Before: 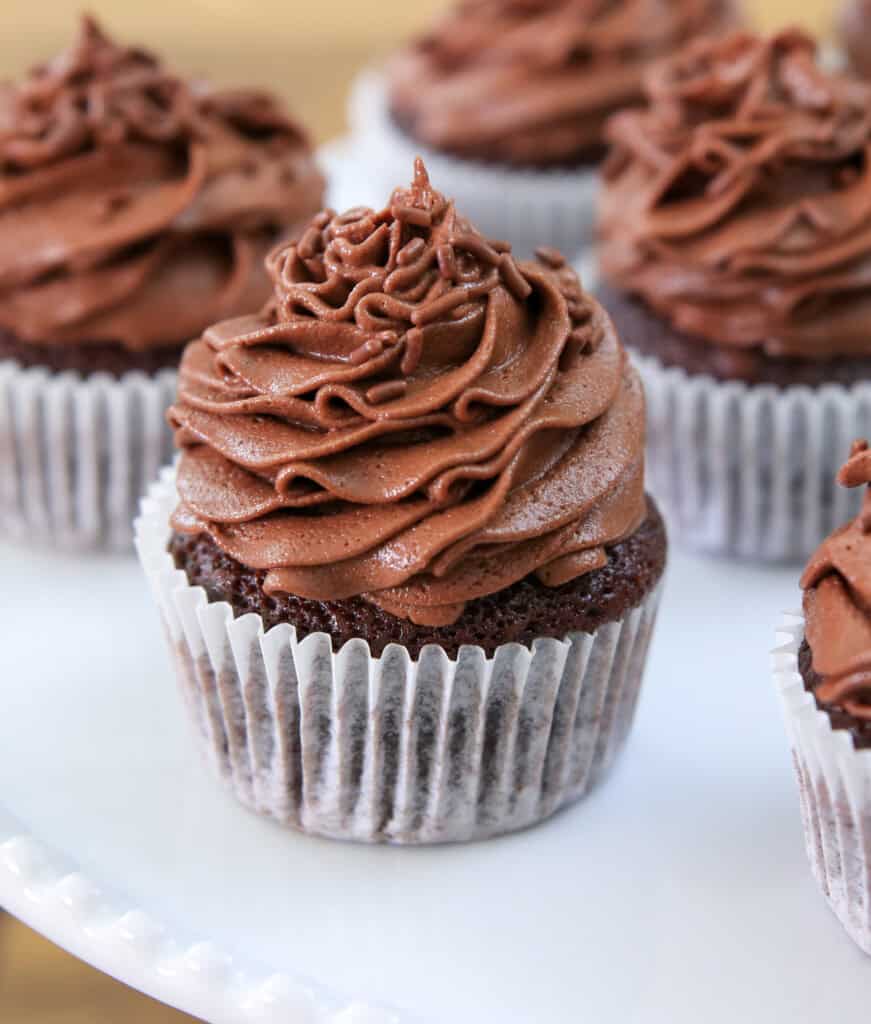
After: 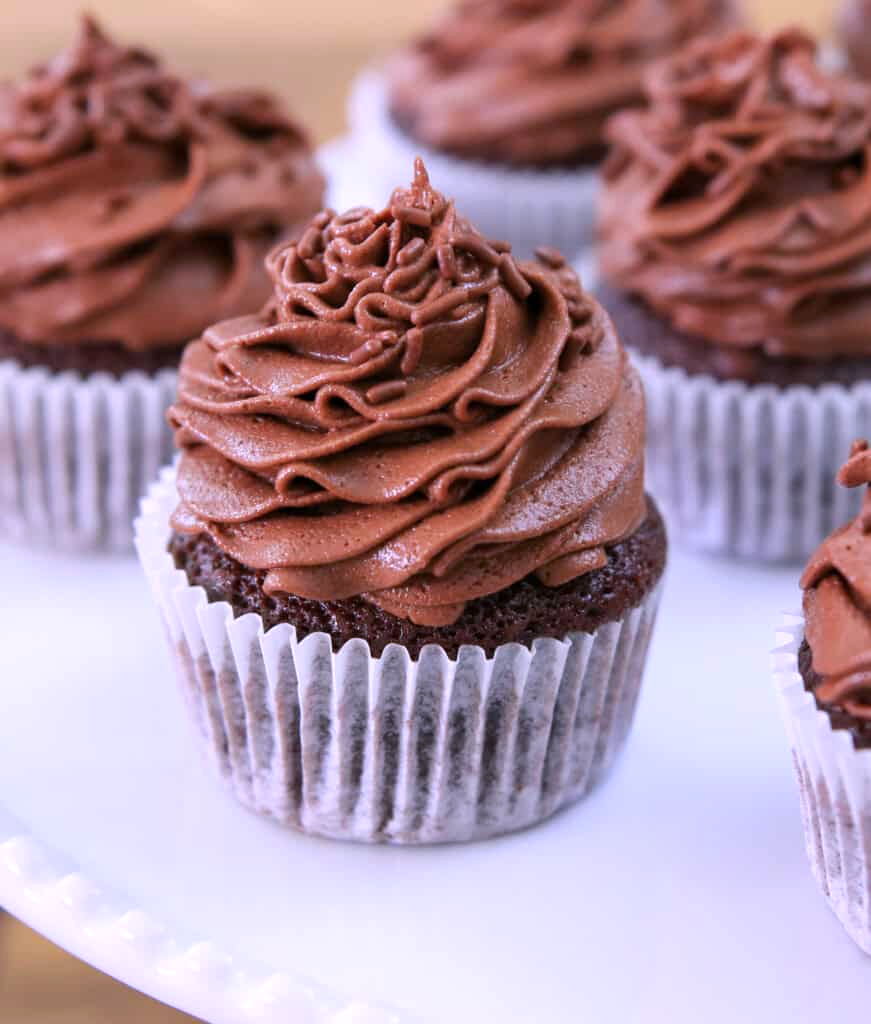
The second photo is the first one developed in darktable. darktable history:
exposure: compensate highlight preservation false
white balance: red 1.042, blue 1.17
